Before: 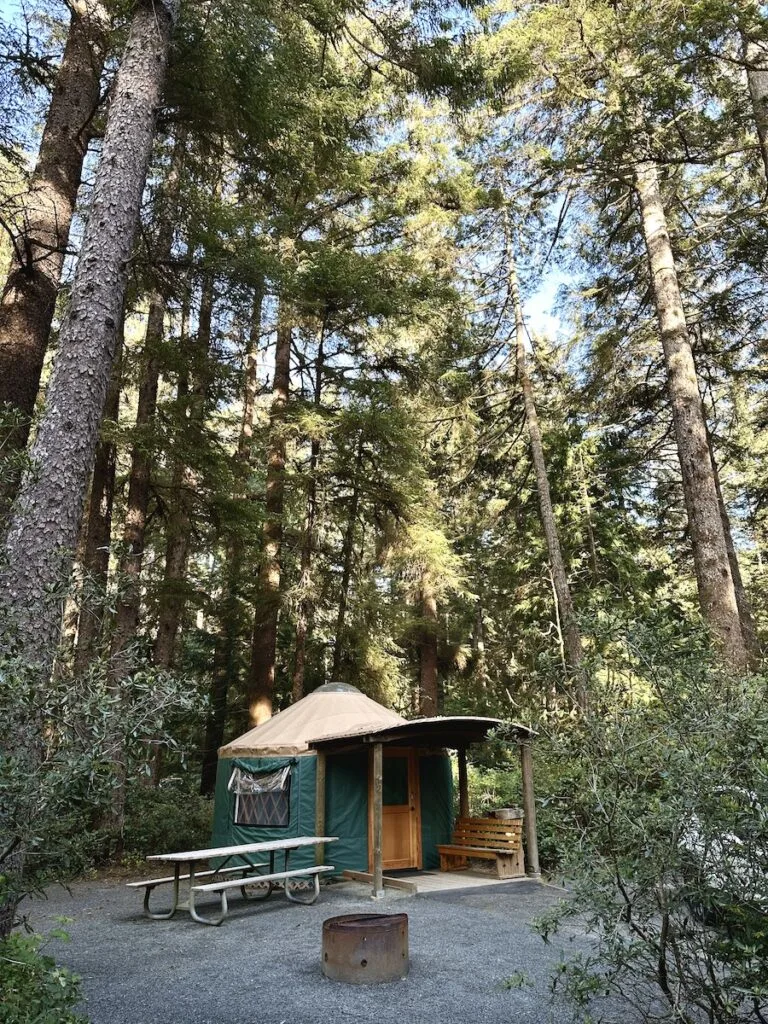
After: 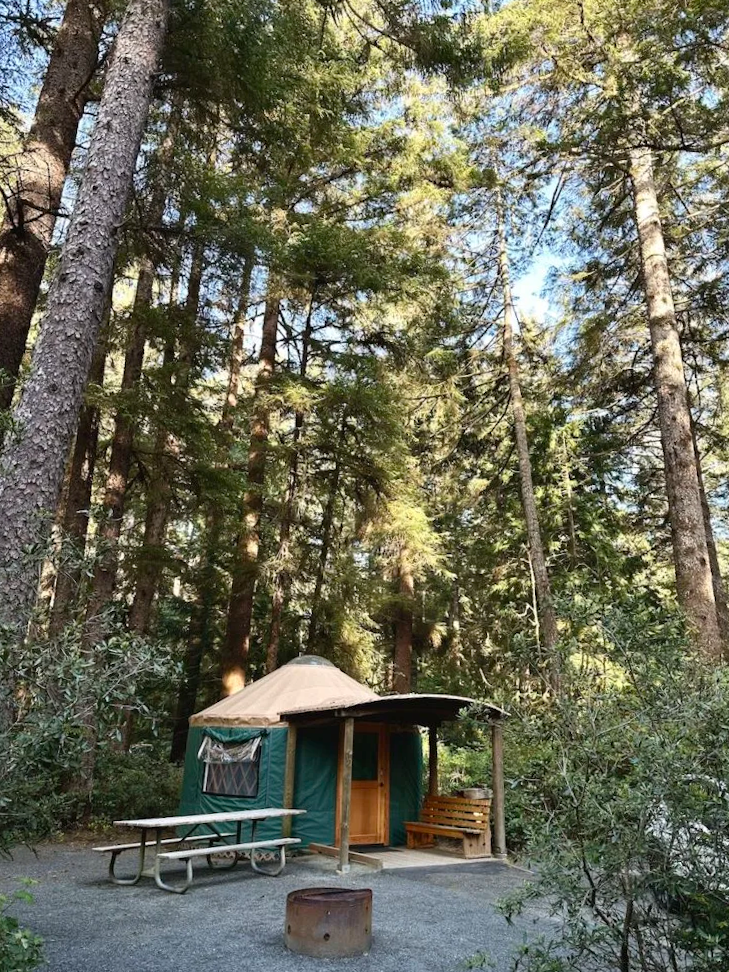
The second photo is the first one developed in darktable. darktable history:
crop and rotate: angle -2.33°
